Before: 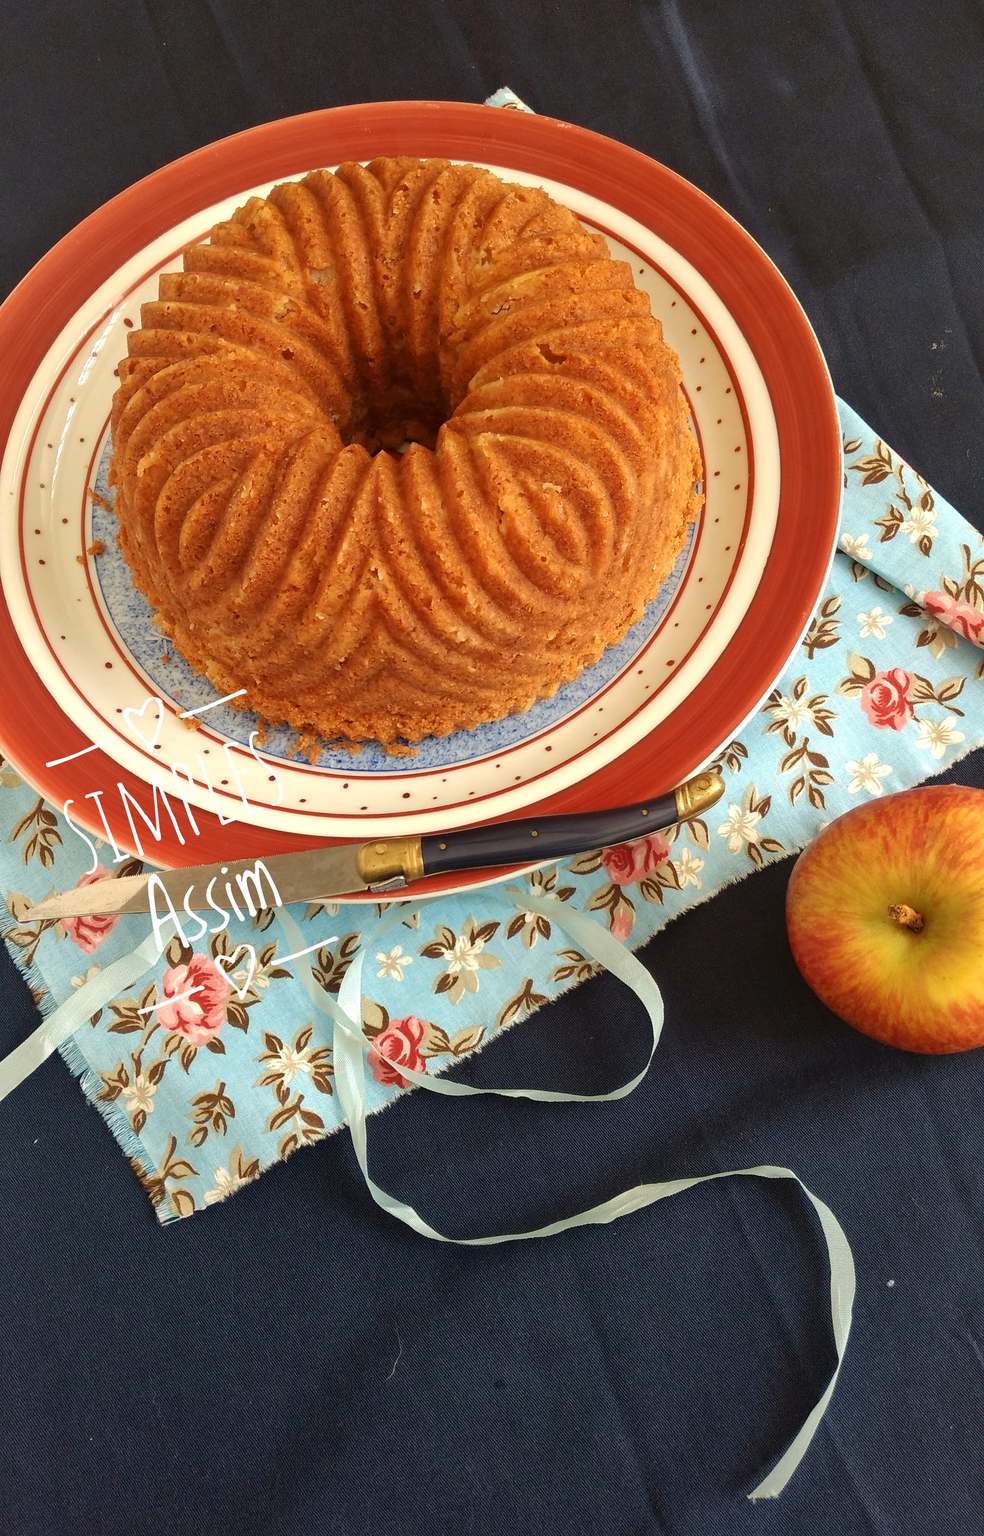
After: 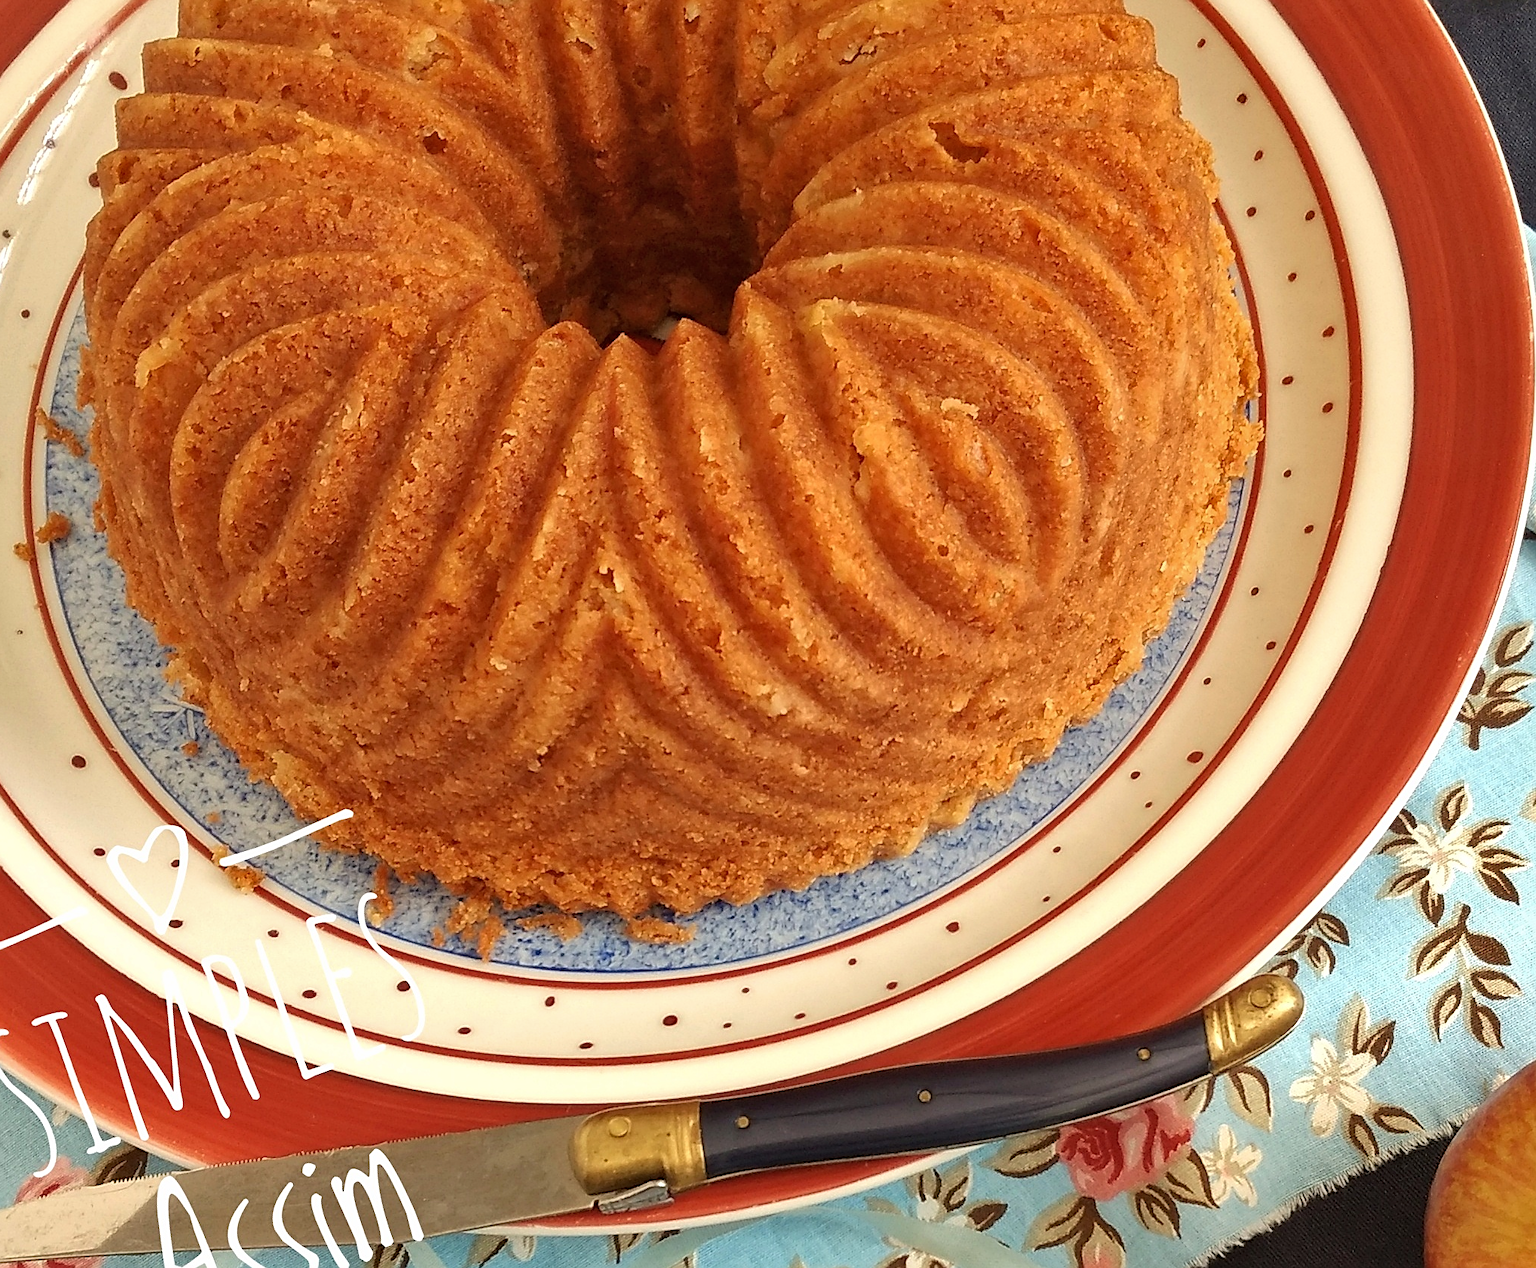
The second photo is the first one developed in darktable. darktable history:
crop: left 7.036%, top 18.398%, right 14.379%, bottom 40.043%
shadows and highlights: shadows 49, highlights -41, soften with gaussian
sharpen: on, module defaults
